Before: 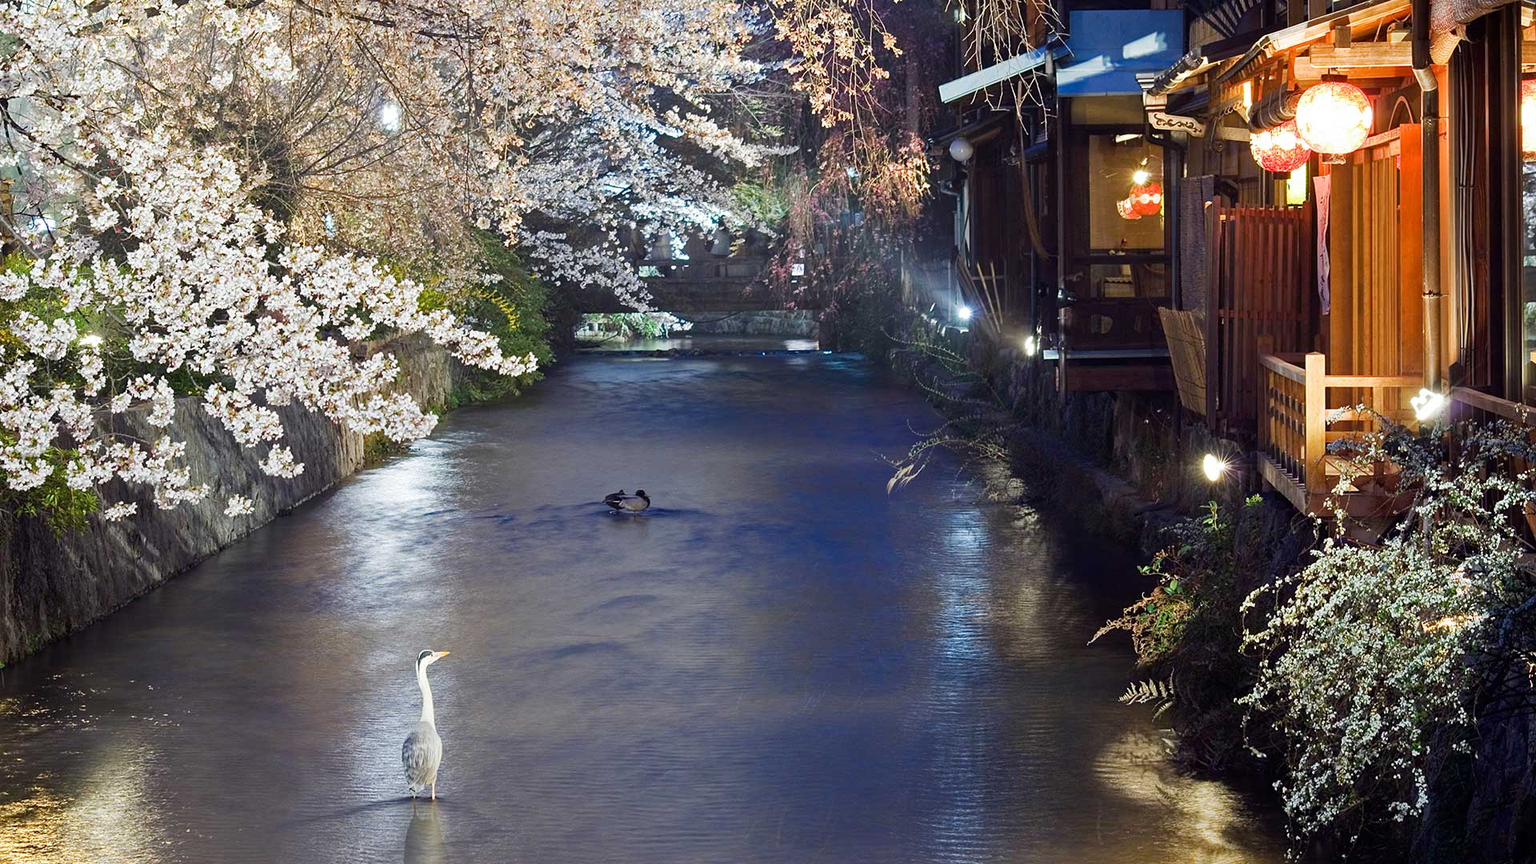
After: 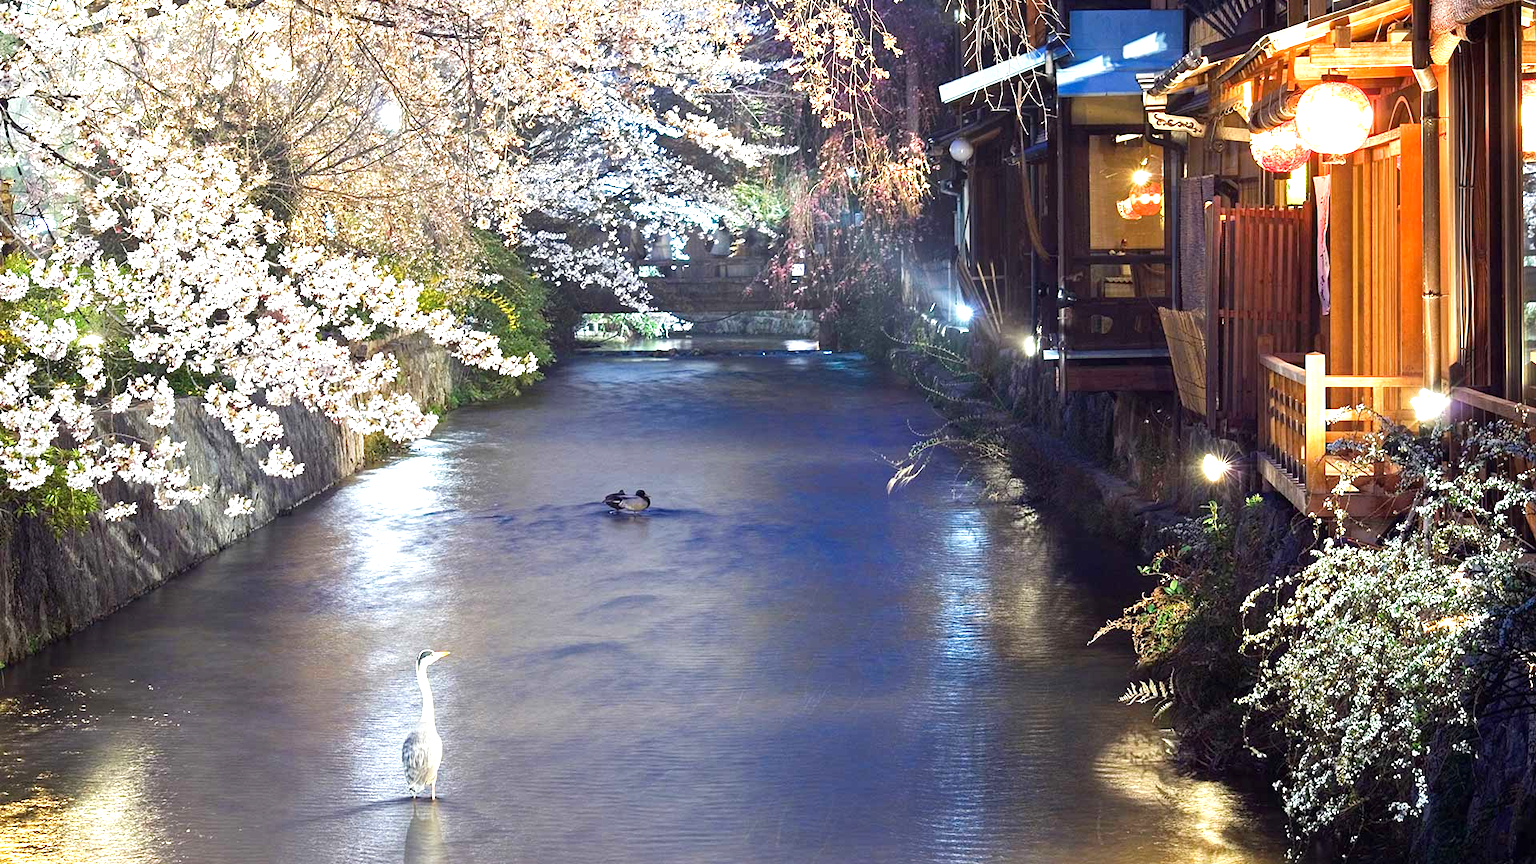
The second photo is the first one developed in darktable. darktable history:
exposure: black level correction 0, exposure 0.95 EV, compensate exposure bias true, compensate highlight preservation false
color balance: mode lift, gamma, gain (sRGB)
